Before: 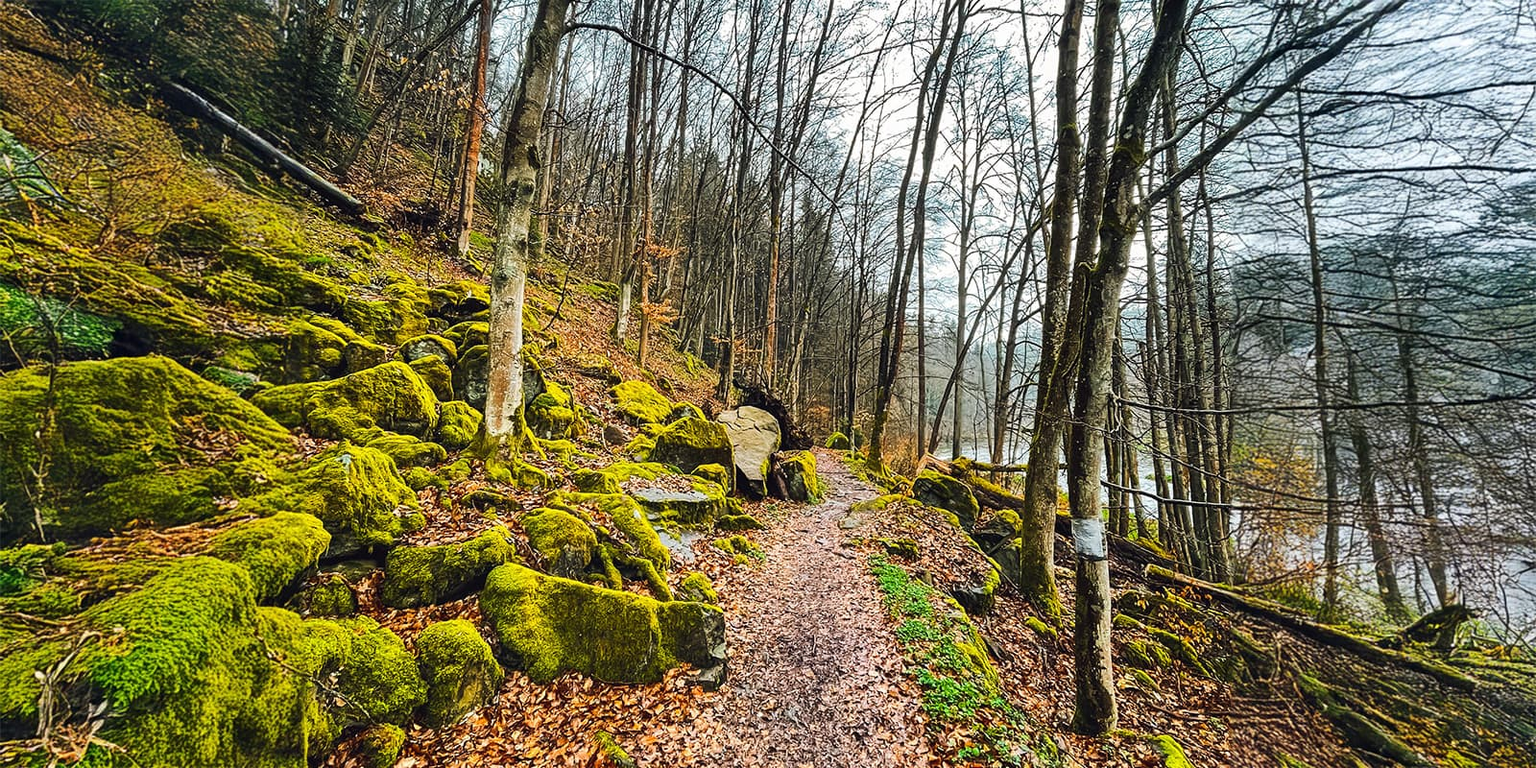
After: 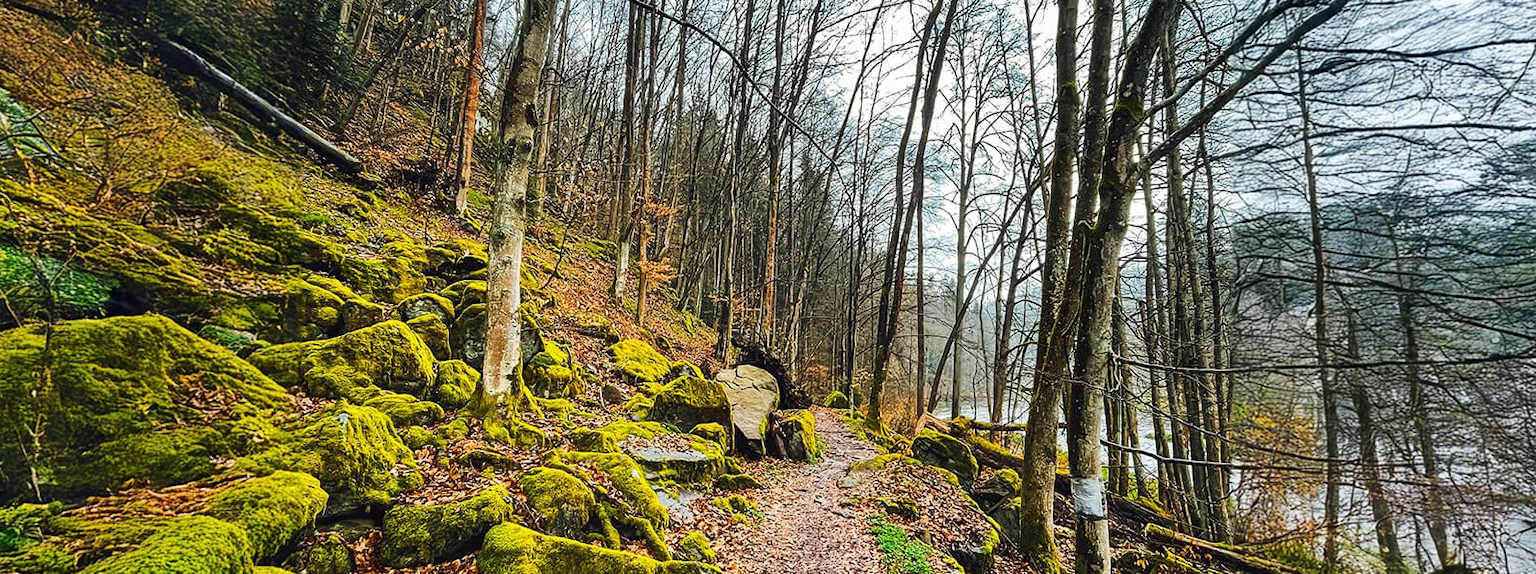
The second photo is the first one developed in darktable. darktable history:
crop: left 0.312%, top 5.539%, bottom 19.741%
